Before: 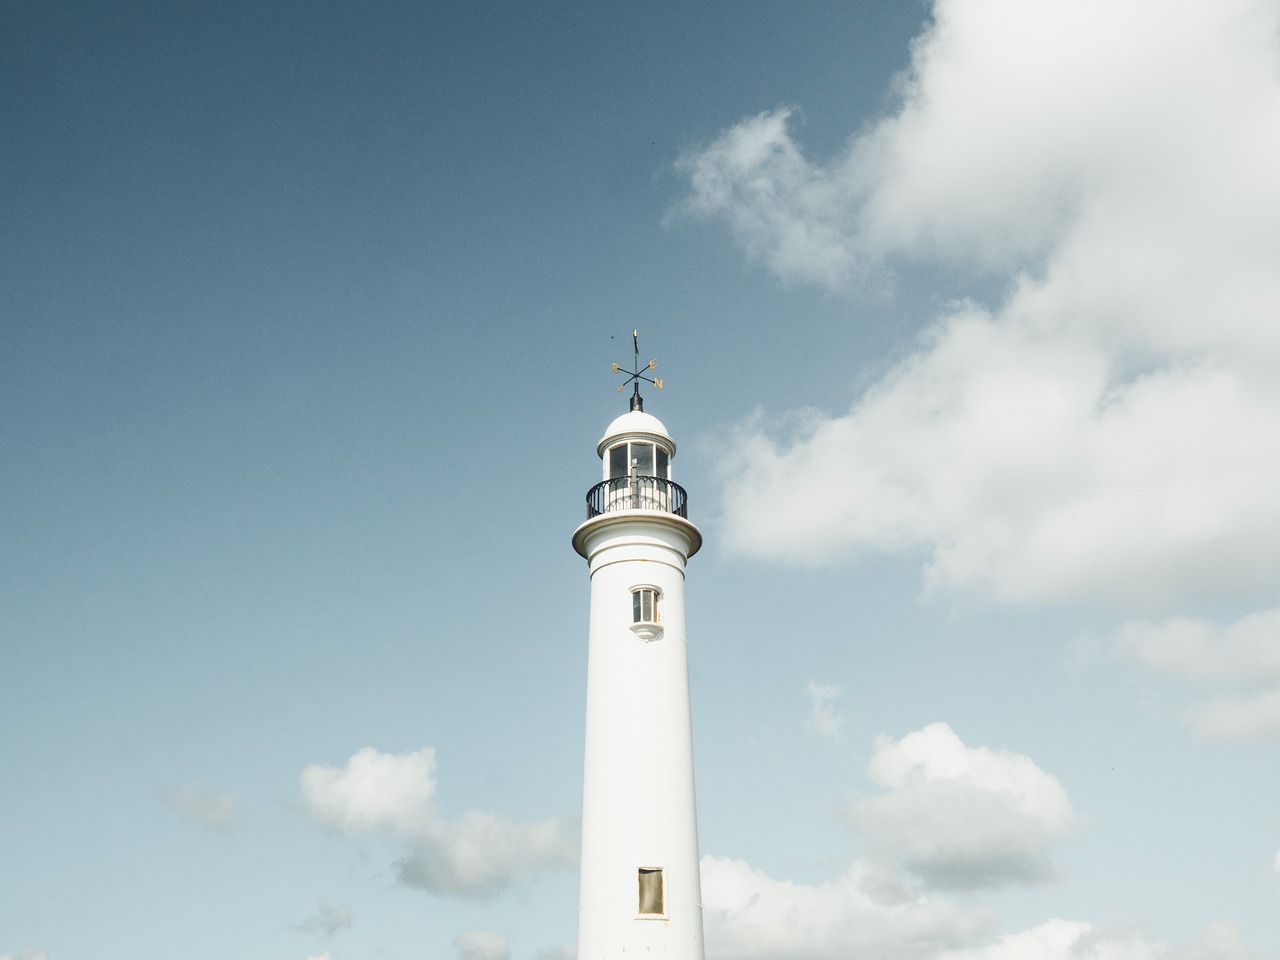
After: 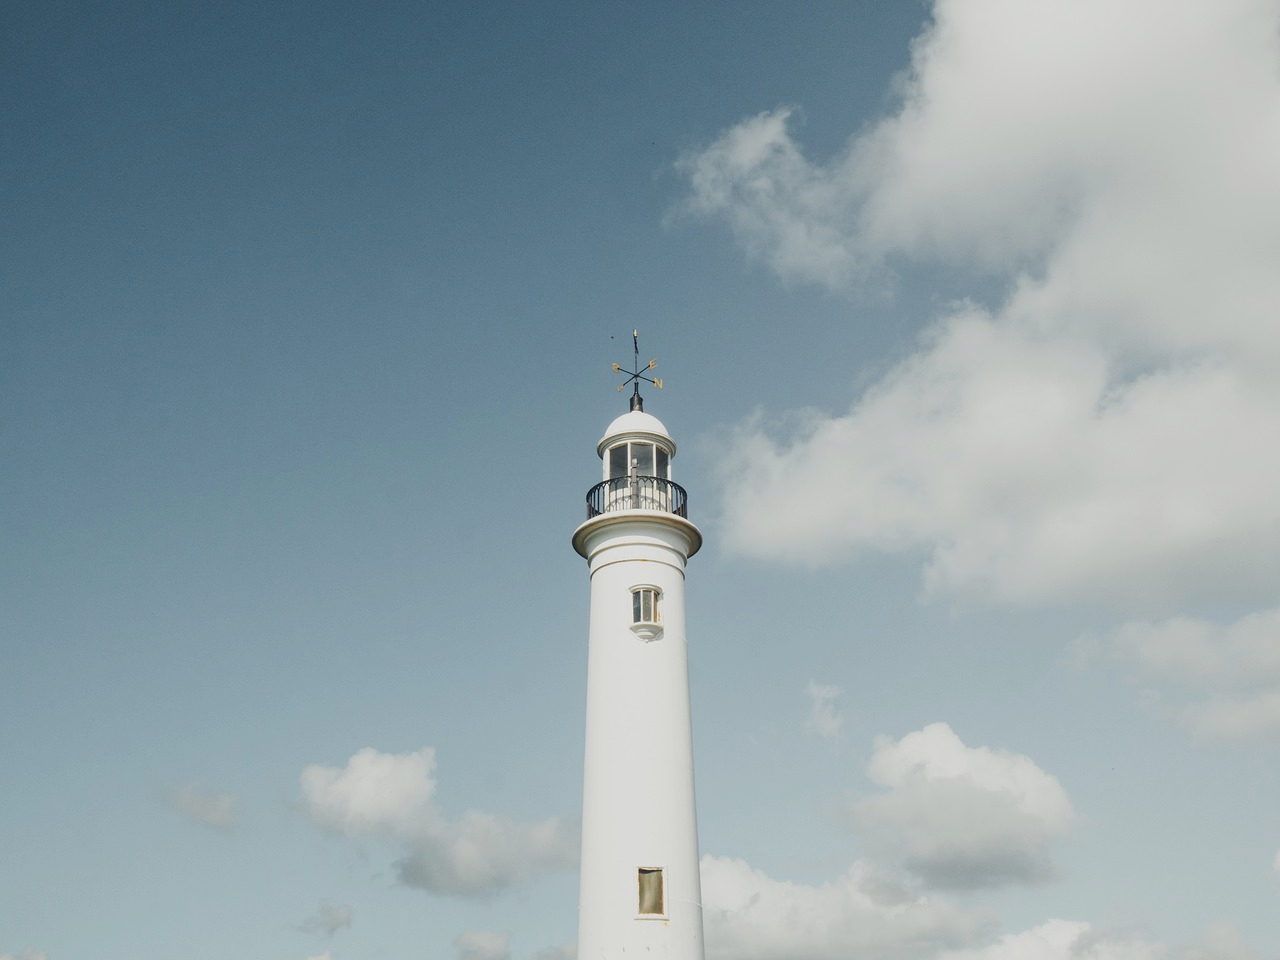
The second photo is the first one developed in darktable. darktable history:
tone equalizer: -8 EV 0.25 EV, -7 EV 0.417 EV, -6 EV 0.417 EV, -5 EV 0.25 EV, -3 EV -0.25 EV, -2 EV -0.417 EV, -1 EV -0.417 EV, +0 EV -0.25 EV, edges refinement/feathering 500, mask exposure compensation -1.57 EV, preserve details guided filter
base curve: curves: ch0 [(0, 0) (0.297, 0.298) (1, 1)], preserve colors none
